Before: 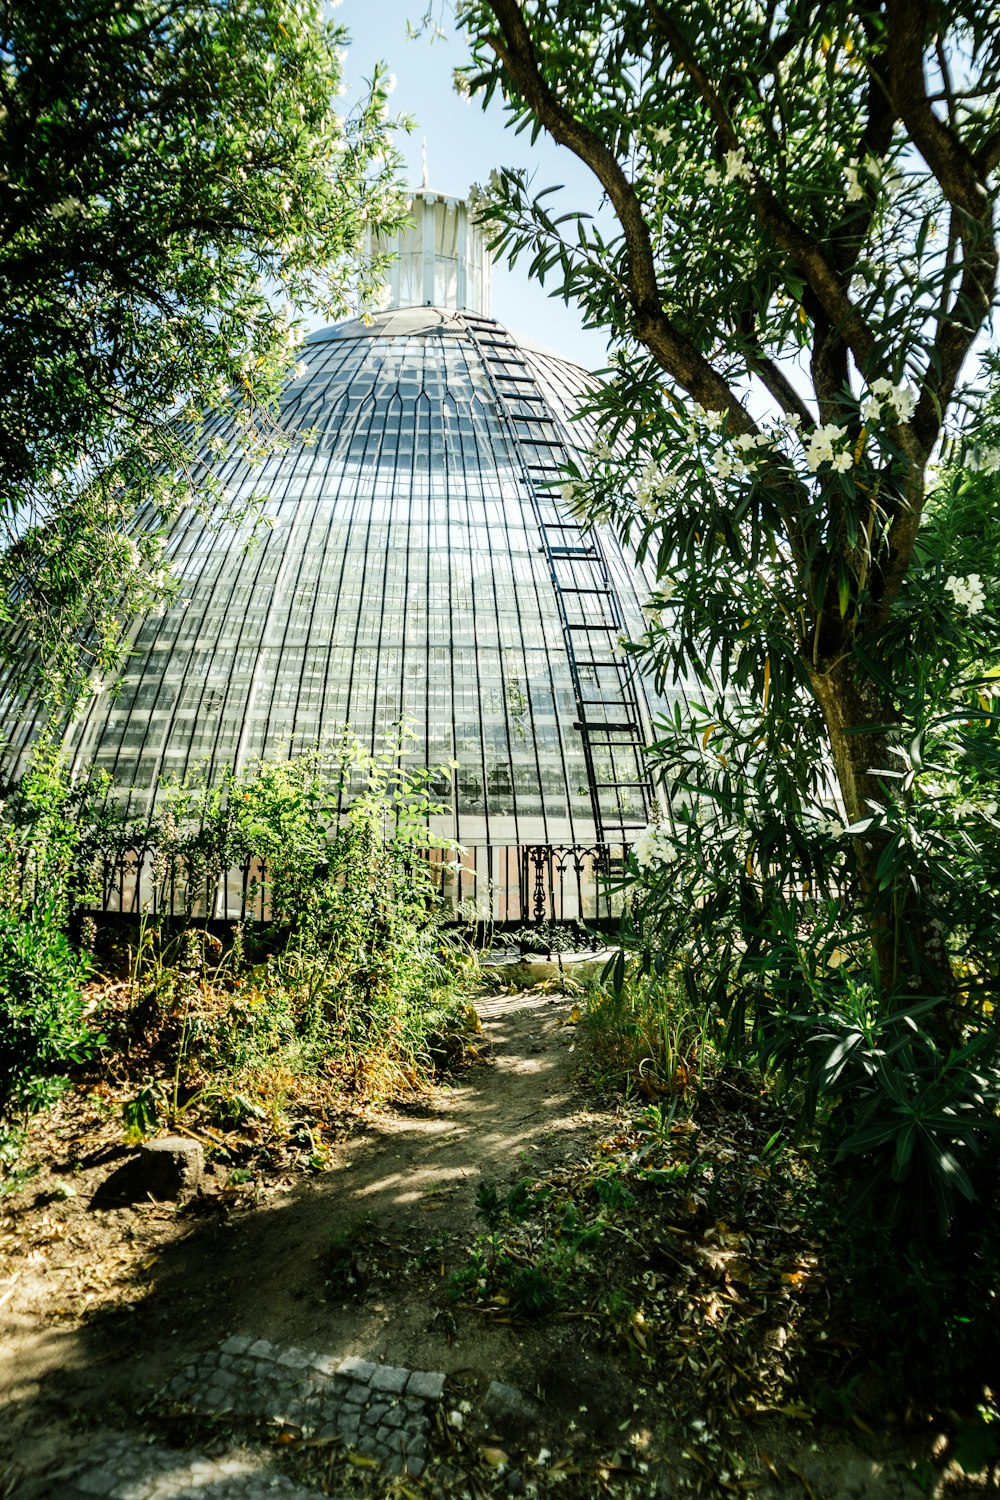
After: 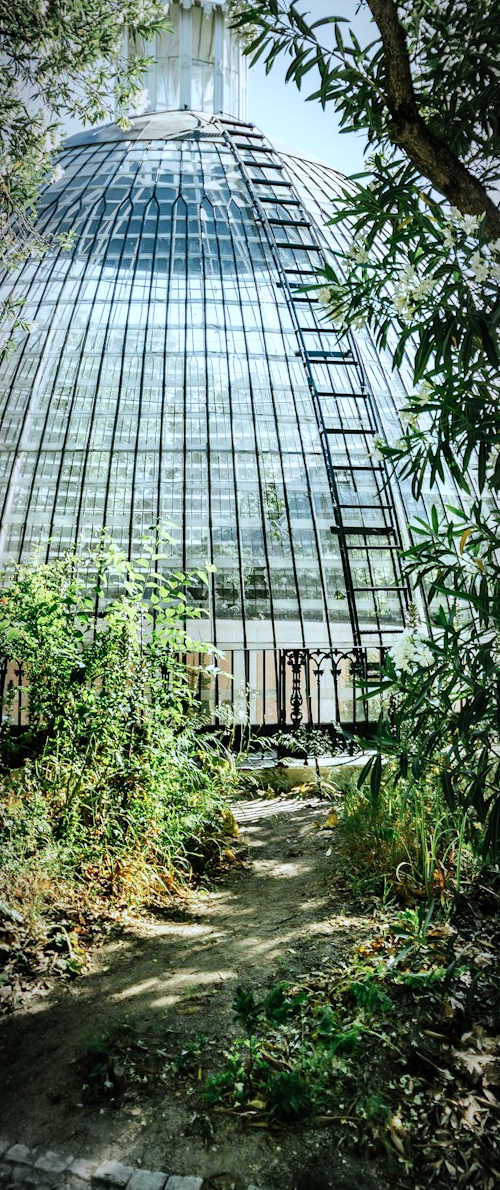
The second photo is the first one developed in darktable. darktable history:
shadows and highlights: highlights color adjustment 41.44%, soften with gaussian
crop and rotate: angle 0.022°, left 24.365%, top 13.054%, right 25.528%, bottom 7.54%
color calibration: x 0.37, y 0.382, temperature 4314.1 K
vignetting: automatic ratio true
